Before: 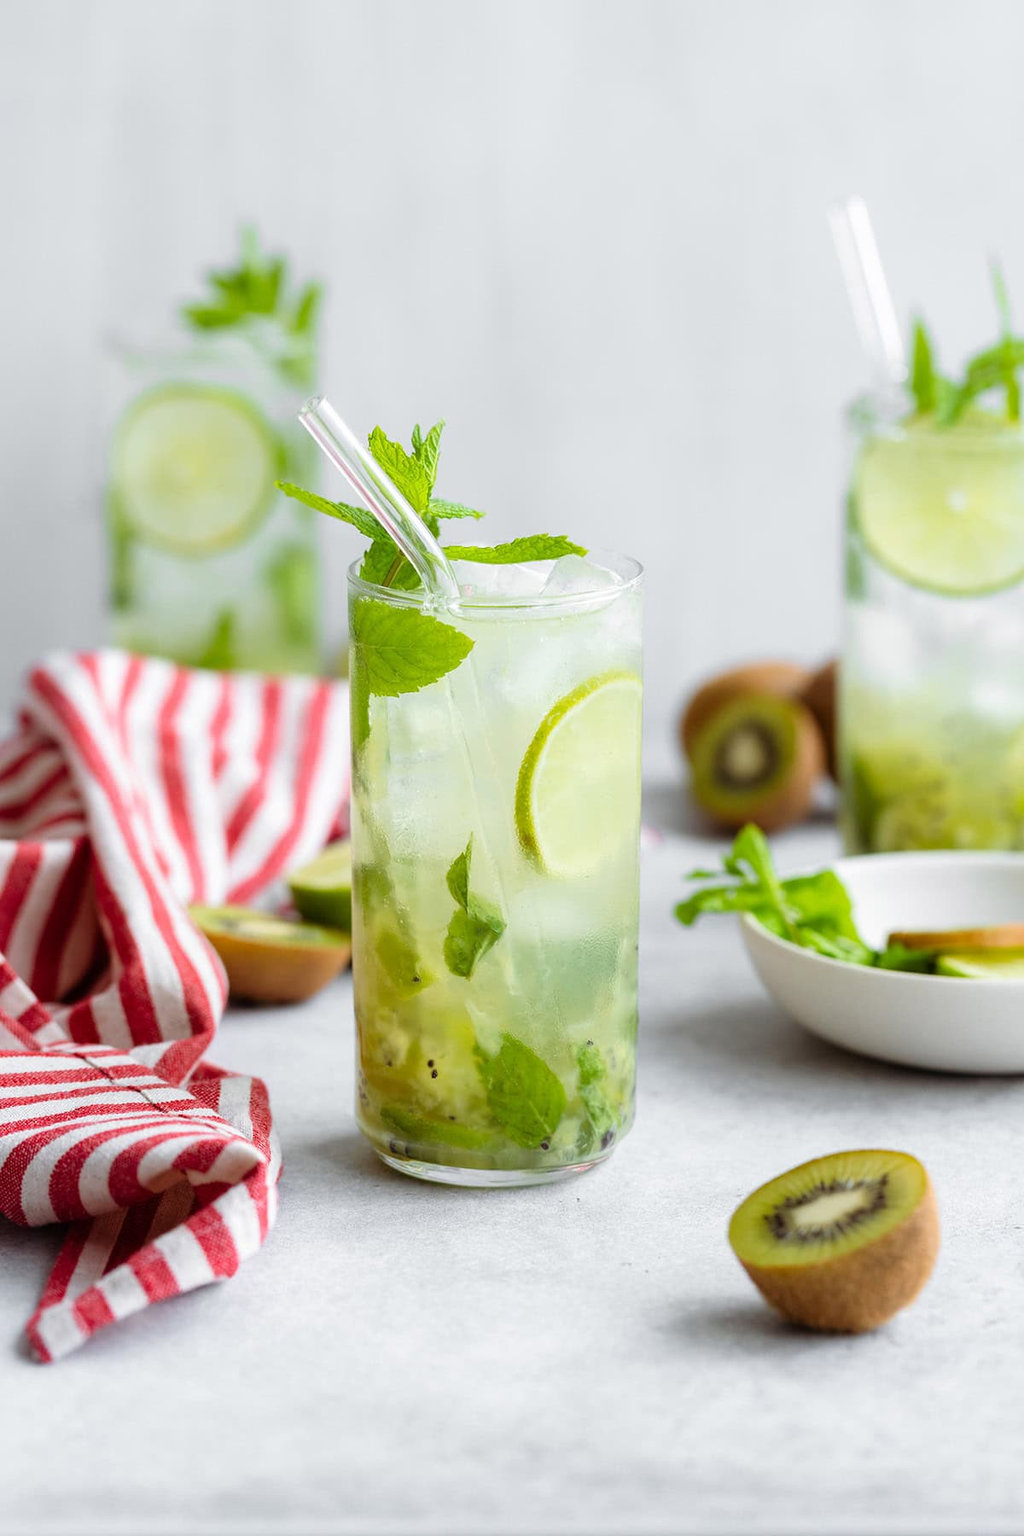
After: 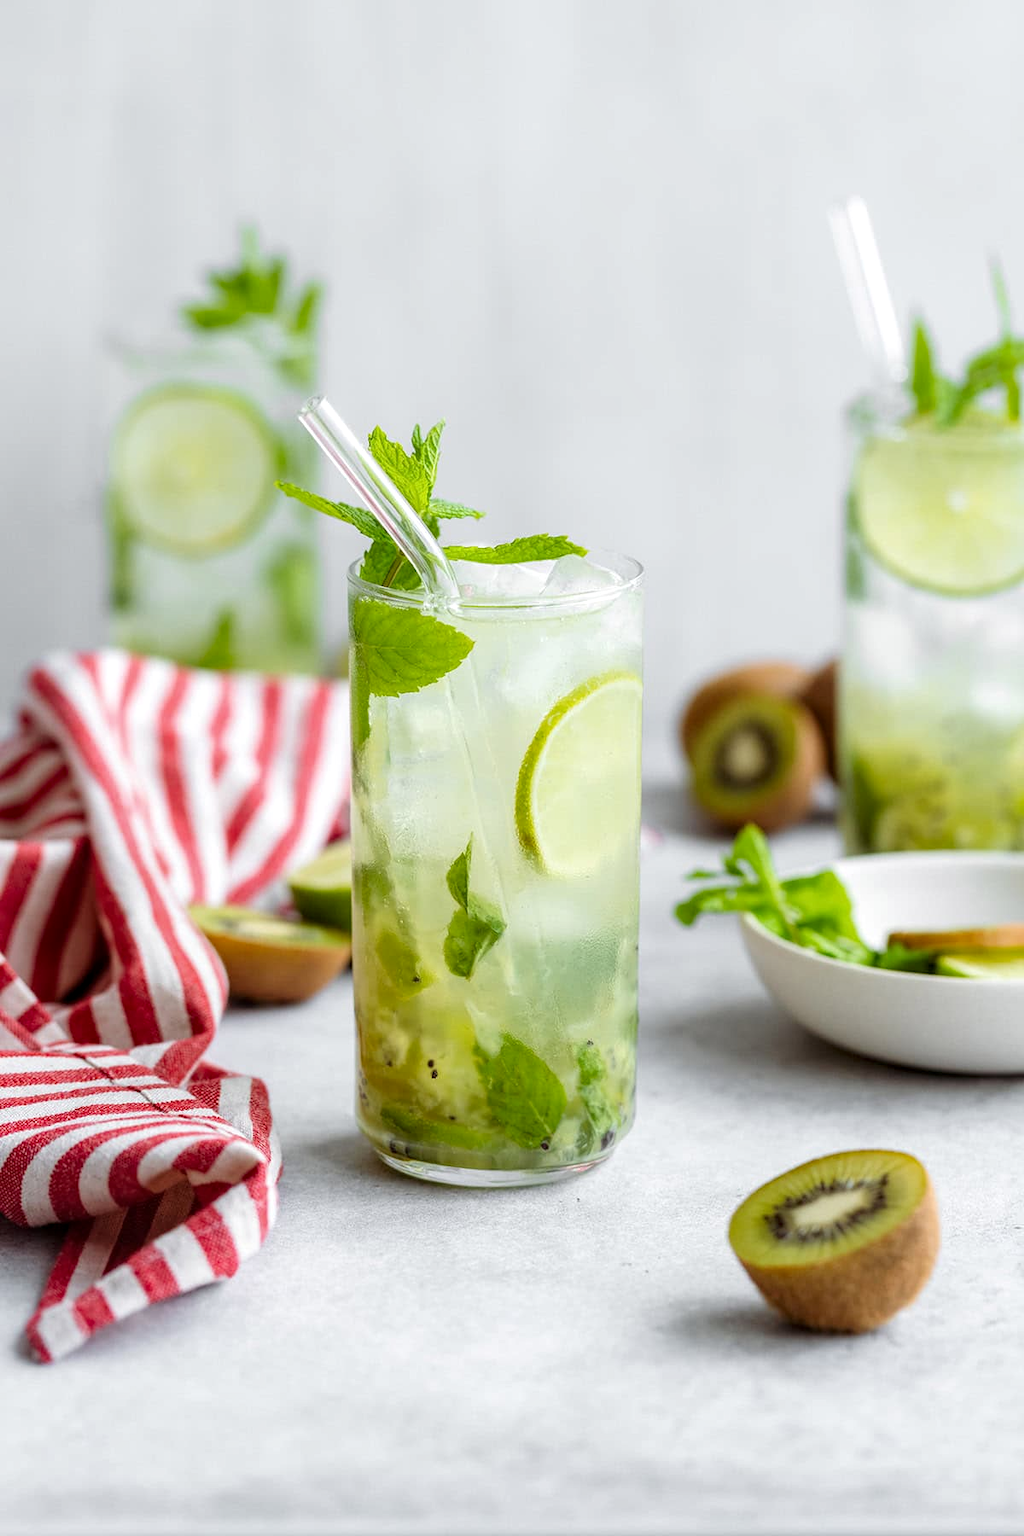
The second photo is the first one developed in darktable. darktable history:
base curve: curves: ch0 [(0, 0) (0.283, 0.295) (1, 1)], preserve colors none
local contrast: on, module defaults
